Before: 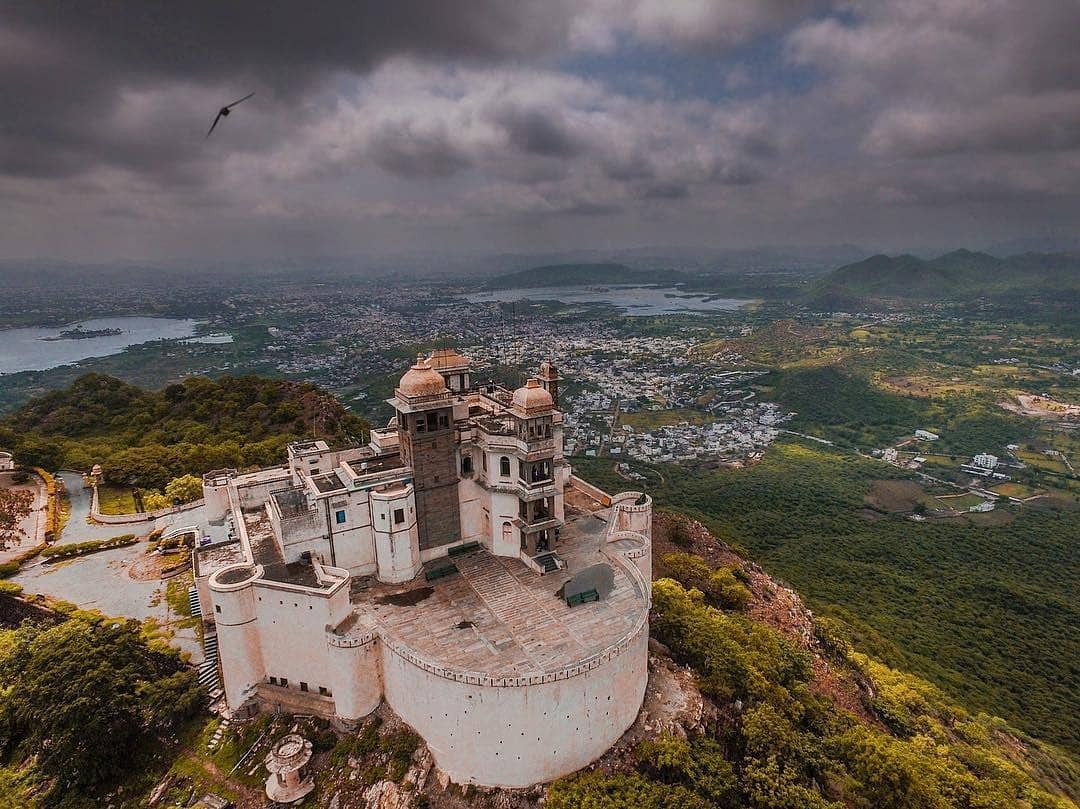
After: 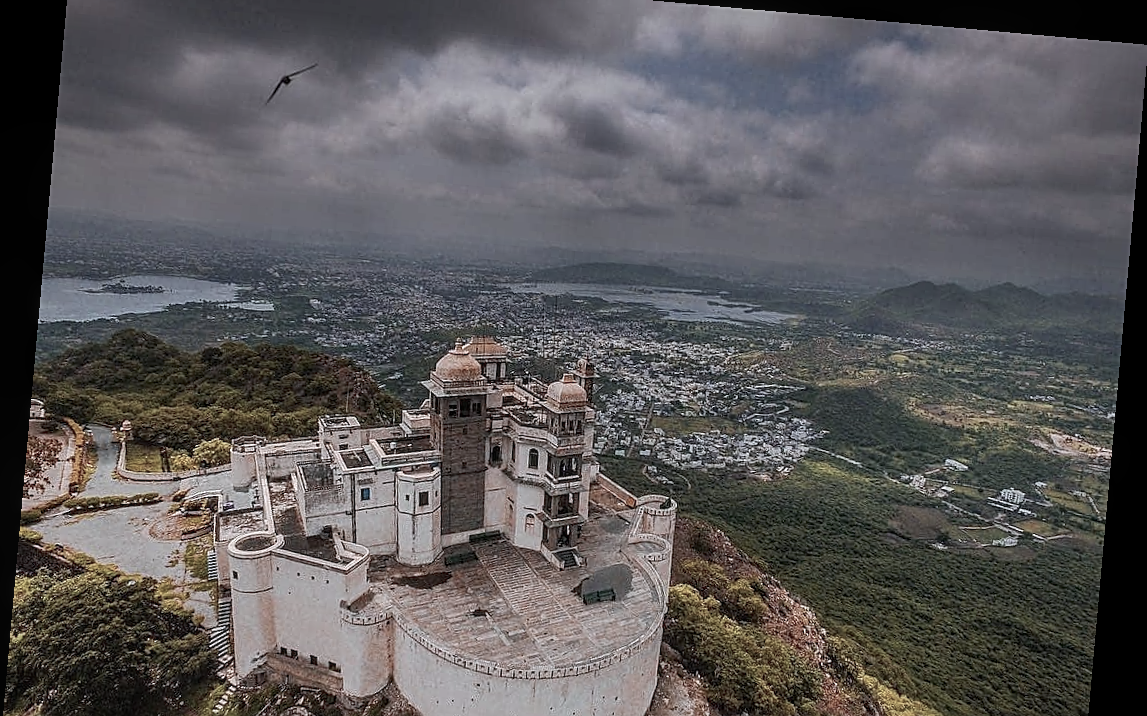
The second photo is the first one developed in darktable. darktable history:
color balance rgb: linear chroma grading › global chroma -16.06%, perceptual saturation grading › global saturation -32.85%, global vibrance -23.56%
crop and rotate: top 5.667%, bottom 14.937%
contrast brightness saturation: contrast 0.04, saturation 0.16
local contrast: detail 110%
white balance: red 0.967, blue 1.049
sharpen: on, module defaults
rotate and perspective: rotation 5.12°, automatic cropping off
